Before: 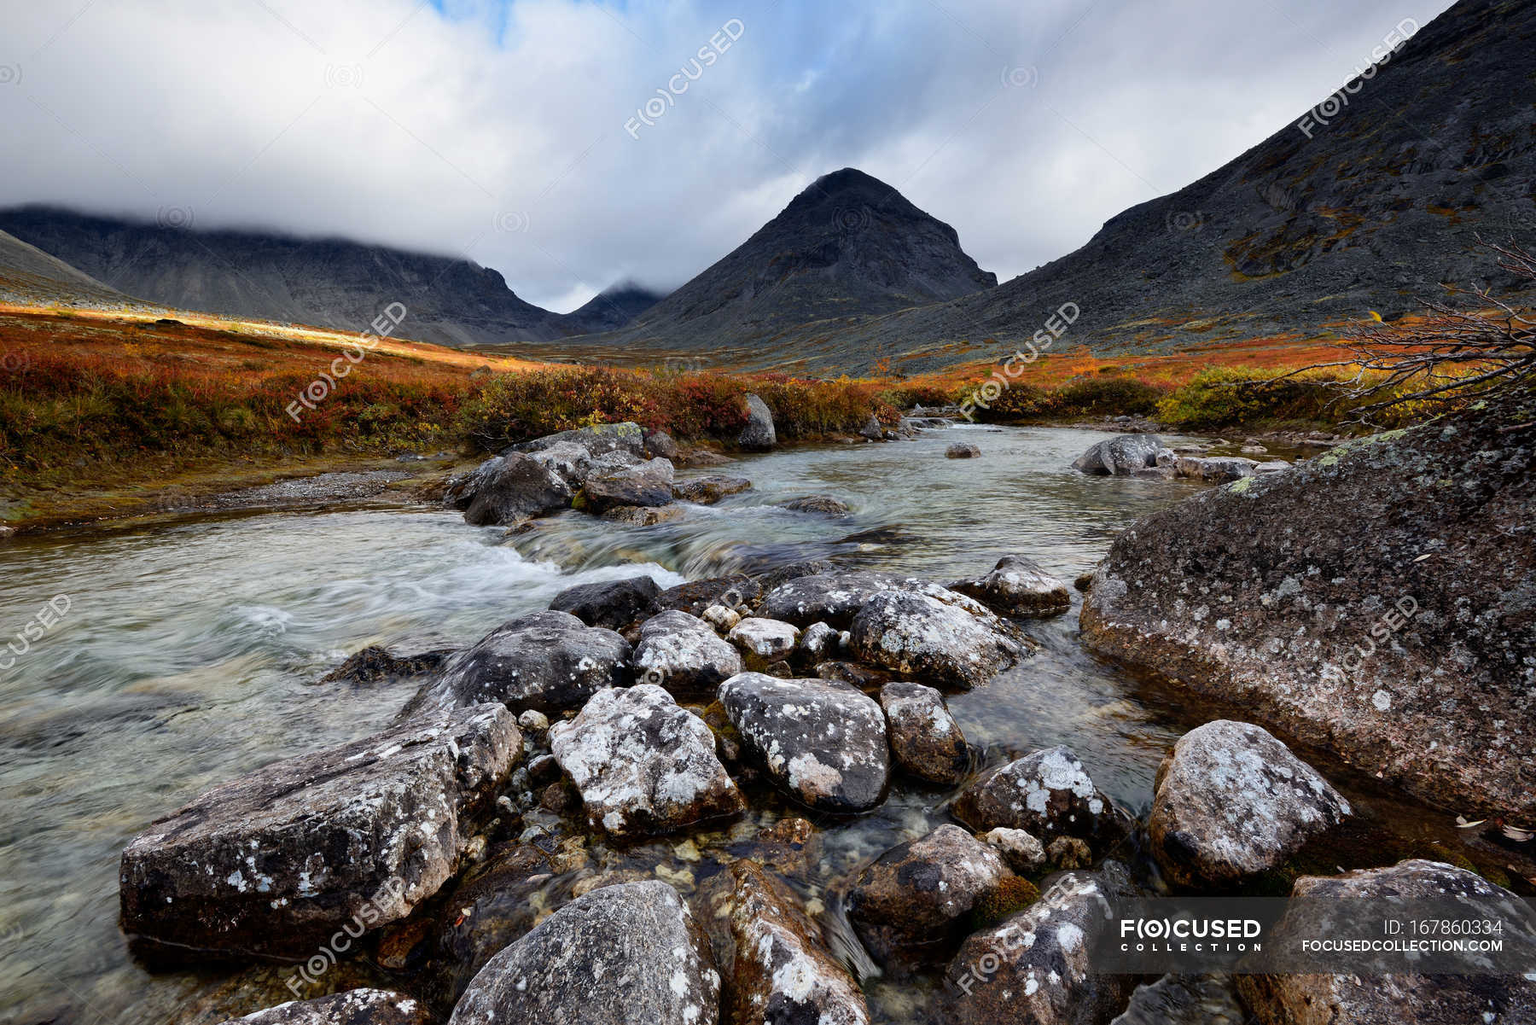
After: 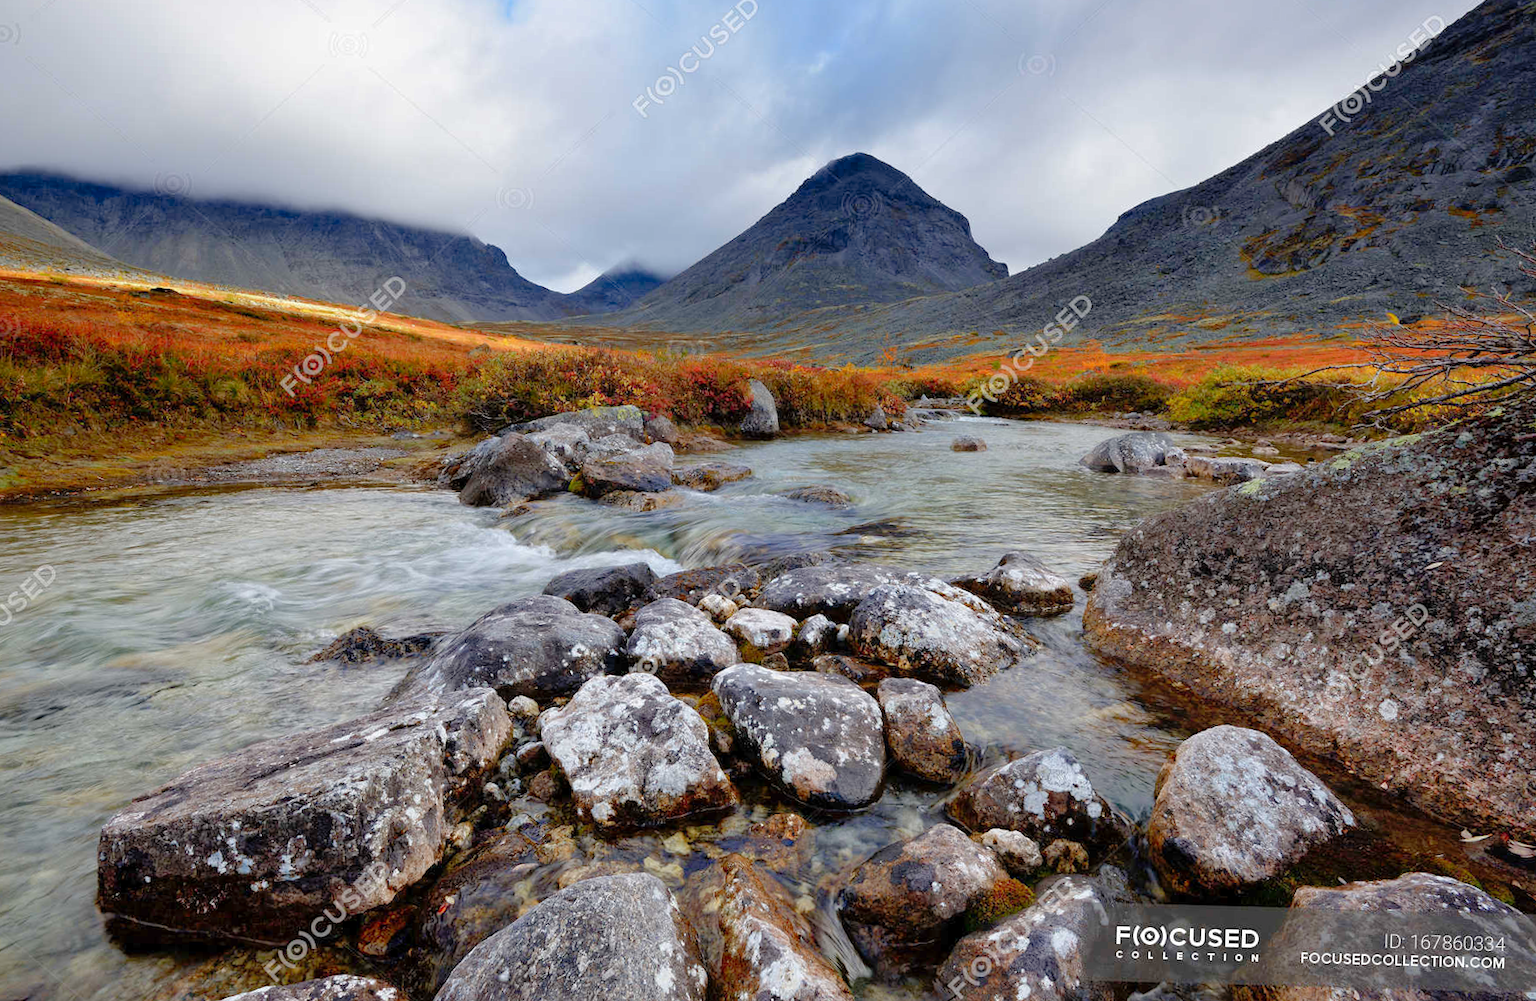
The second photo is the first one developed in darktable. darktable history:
rotate and perspective: rotation 1.57°, crop left 0.018, crop right 0.982, crop top 0.039, crop bottom 0.961
tone curve: curves: ch0 [(0, 0) (0.004, 0.008) (0.077, 0.156) (0.169, 0.29) (0.774, 0.774) (1, 1)], color space Lab, linked channels, preserve colors none
